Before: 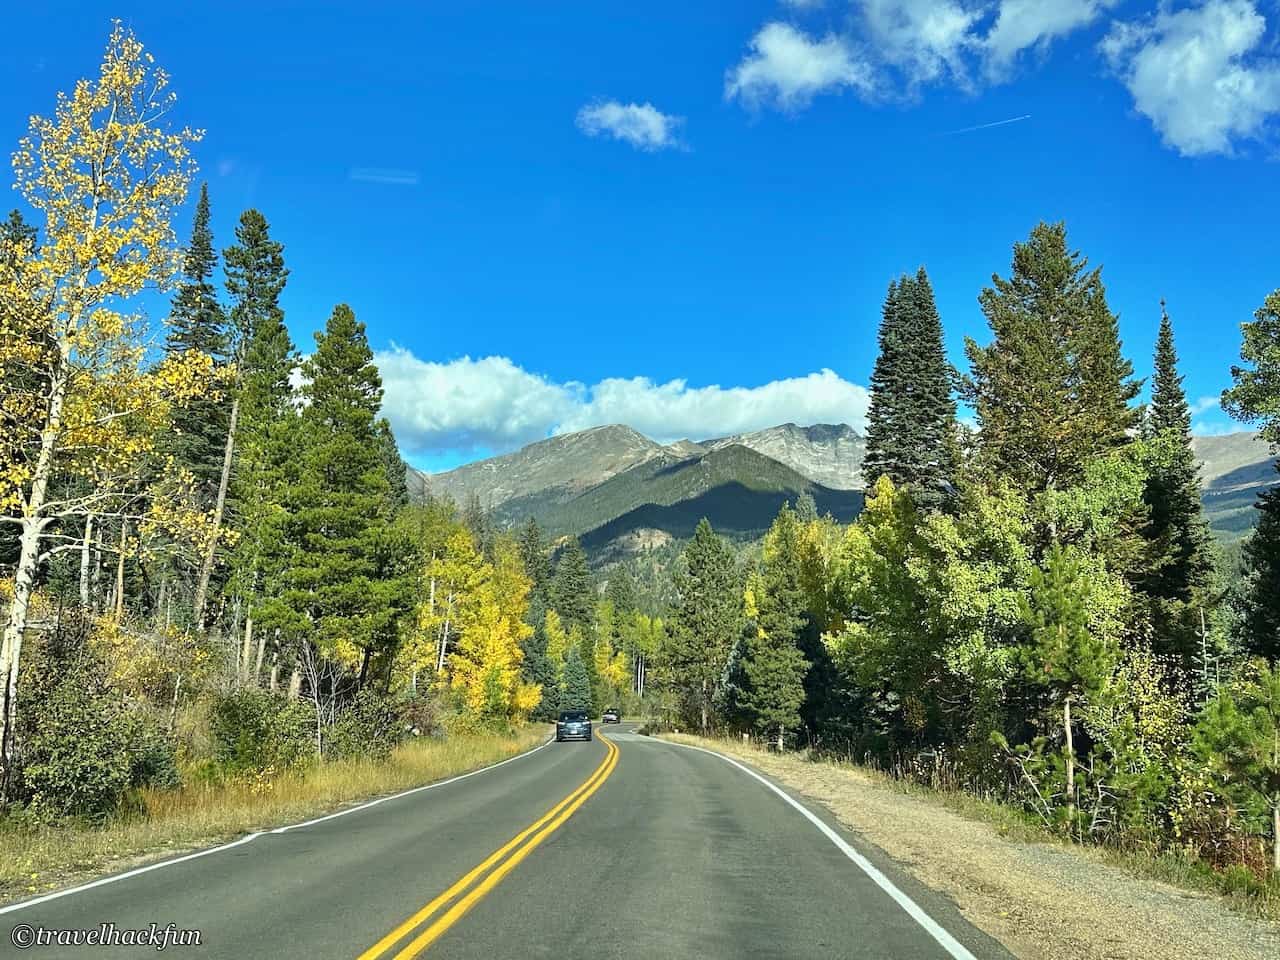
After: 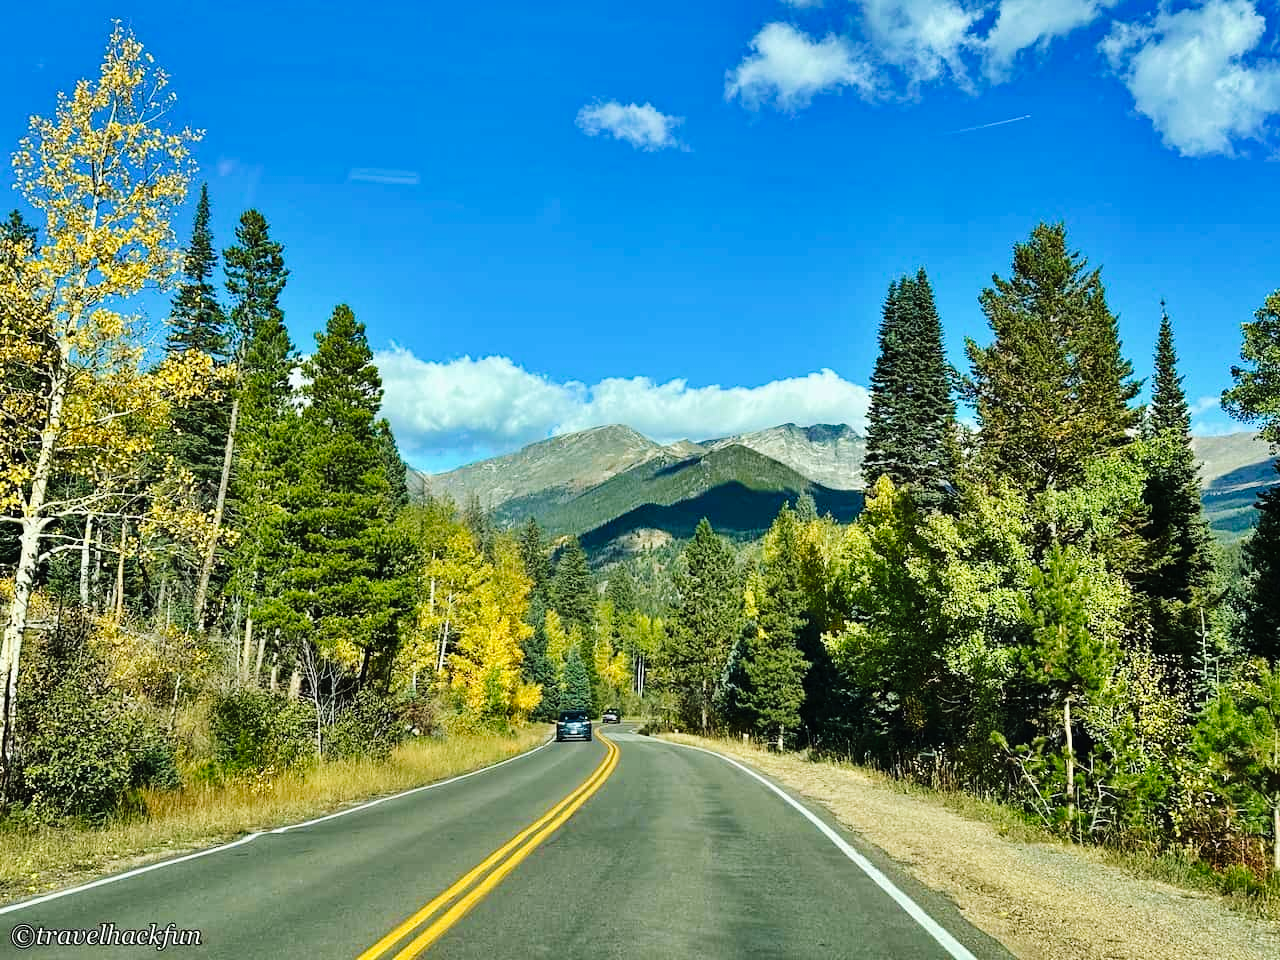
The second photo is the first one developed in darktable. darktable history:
tone curve: curves: ch0 [(0, 0) (0.003, 0.007) (0.011, 0.009) (0.025, 0.014) (0.044, 0.022) (0.069, 0.029) (0.1, 0.037) (0.136, 0.052) (0.177, 0.083) (0.224, 0.121) (0.277, 0.177) (0.335, 0.258) (0.399, 0.351) (0.468, 0.454) (0.543, 0.557) (0.623, 0.654) (0.709, 0.744) (0.801, 0.825) (0.898, 0.909) (1, 1)], preserve colors none
velvia: on, module defaults
